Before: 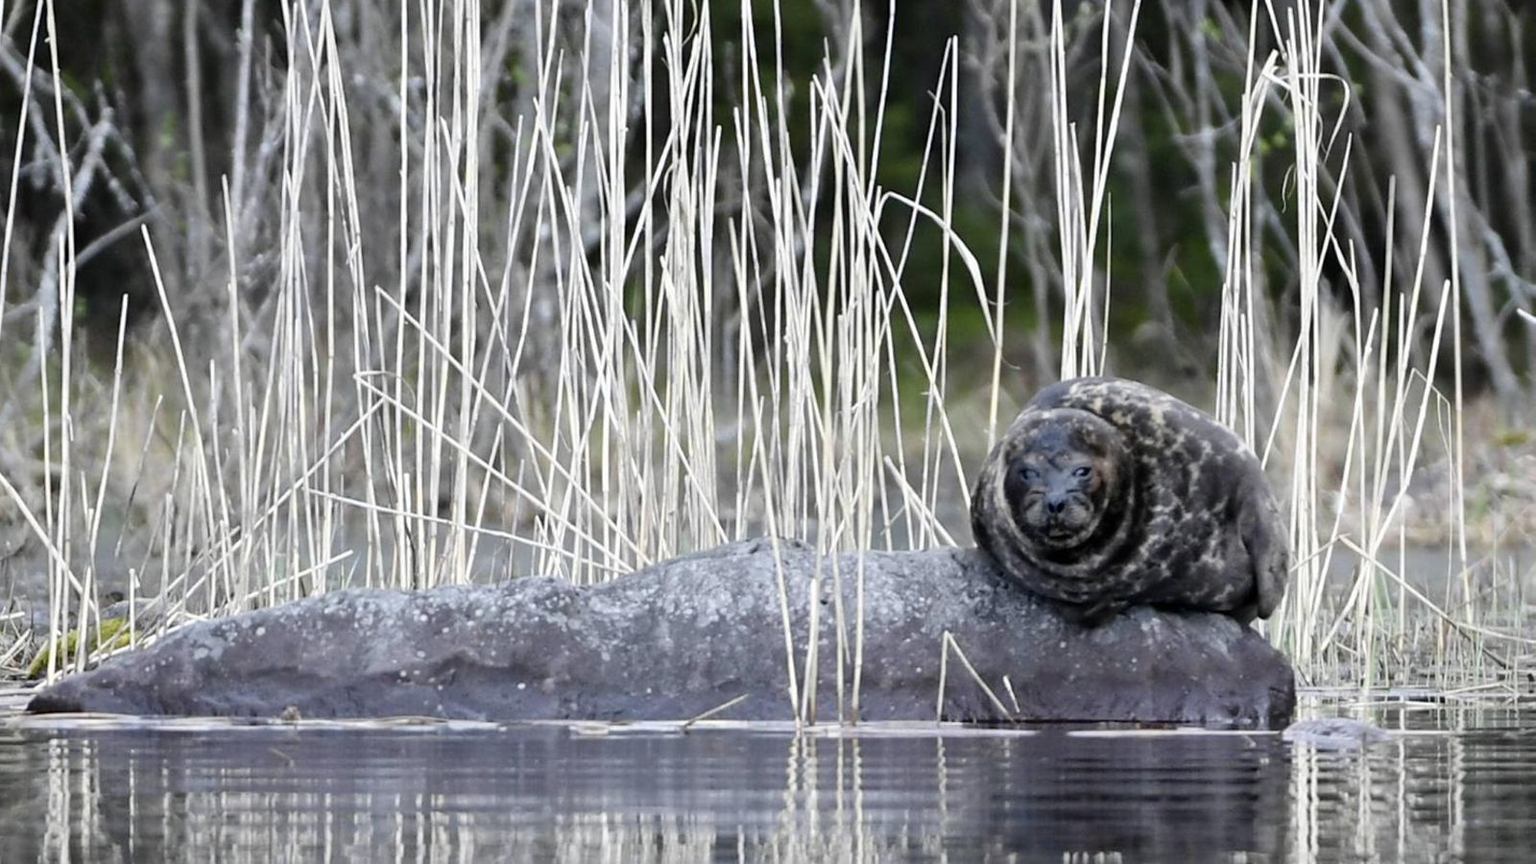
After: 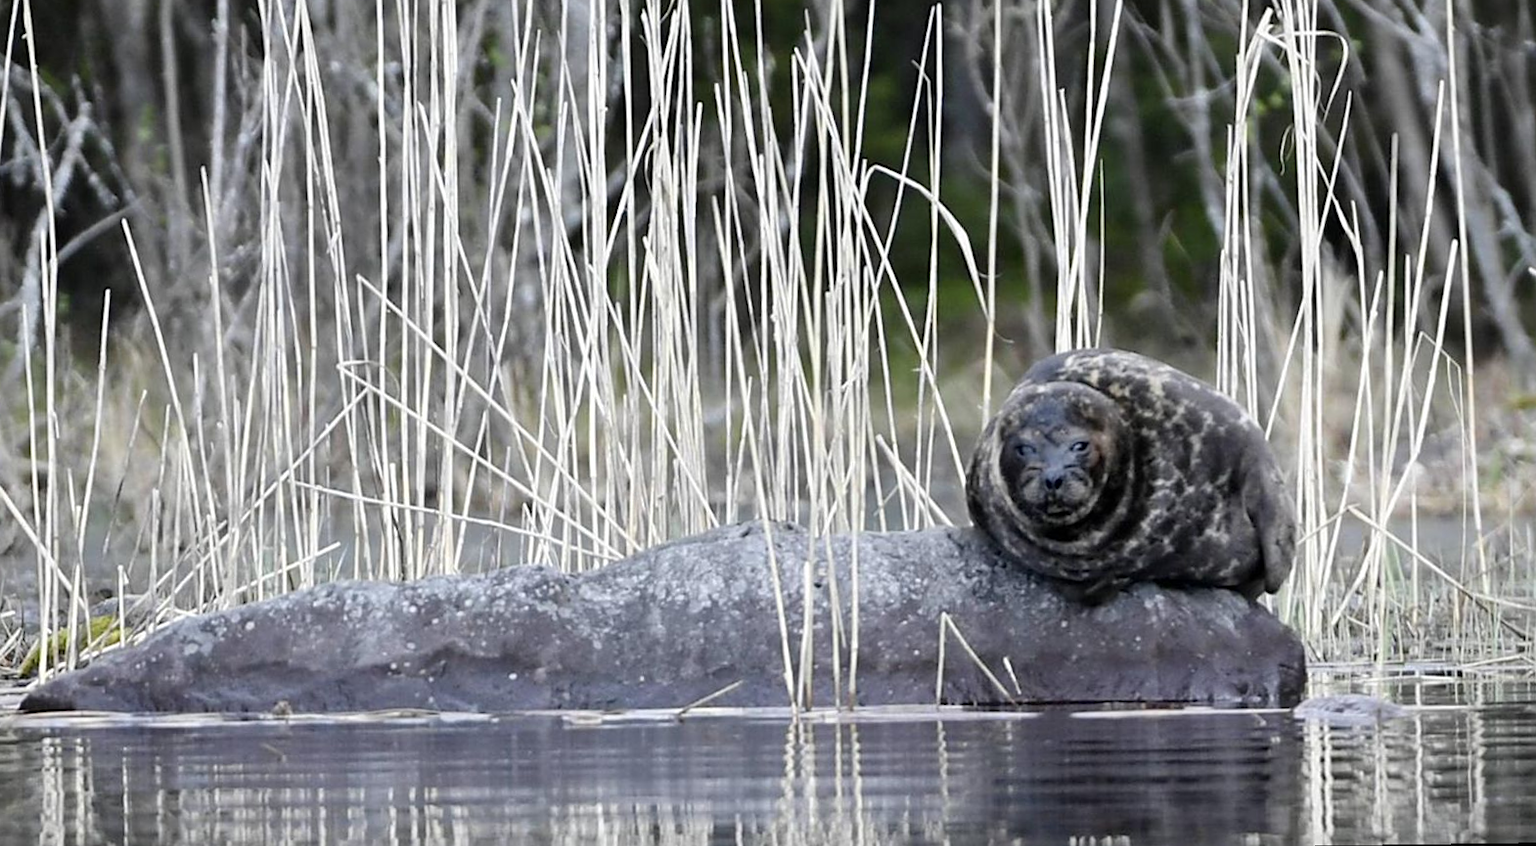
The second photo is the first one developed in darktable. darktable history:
sharpen: amount 0.2
rotate and perspective: rotation -1.32°, lens shift (horizontal) -0.031, crop left 0.015, crop right 0.985, crop top 0.047, crop bottom 0.982
crop: top 1.049%, right 0.001%
